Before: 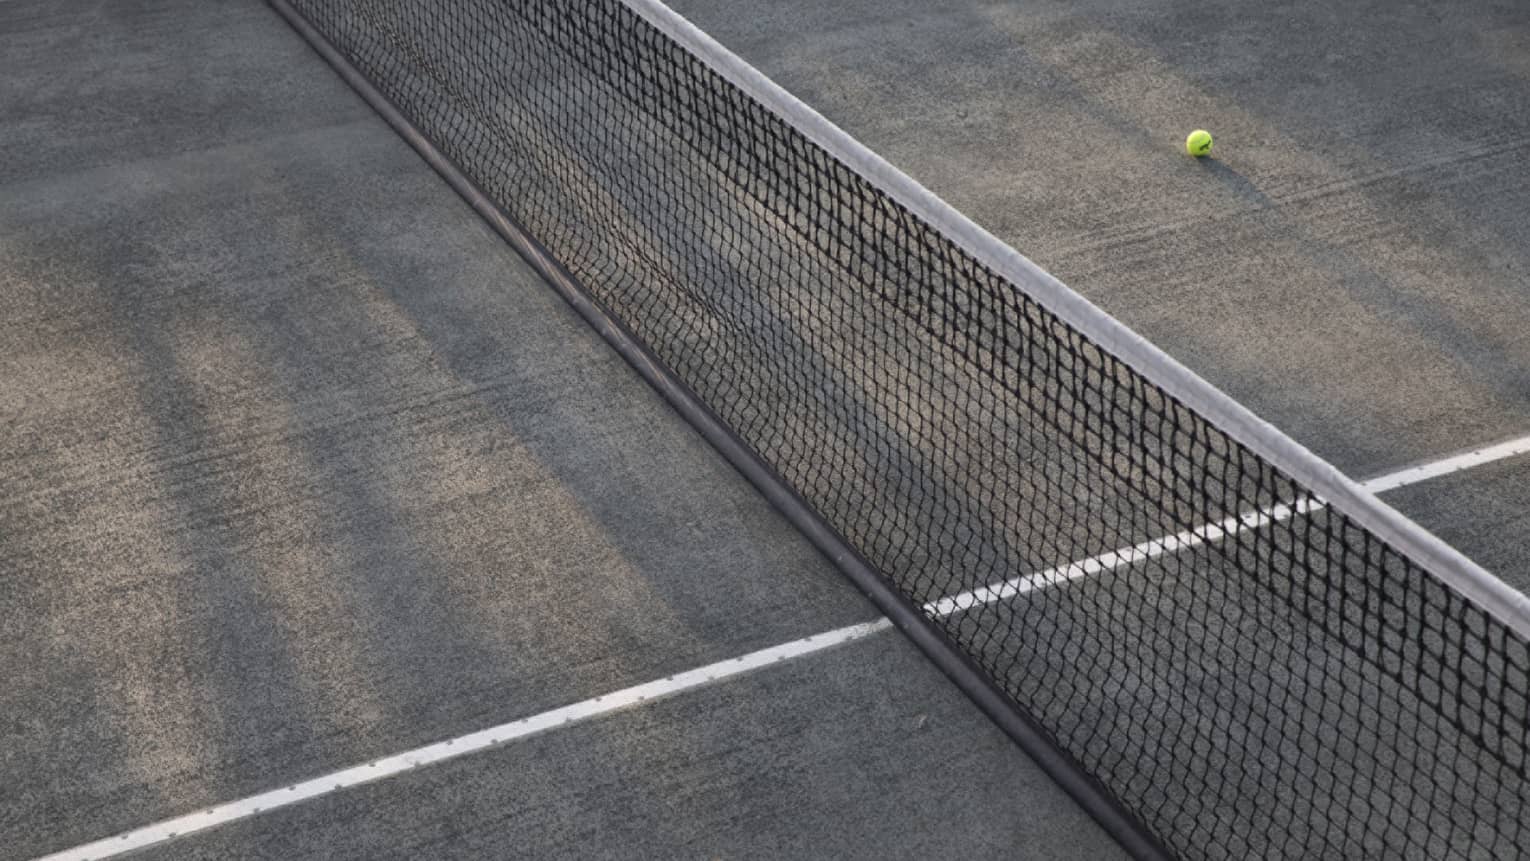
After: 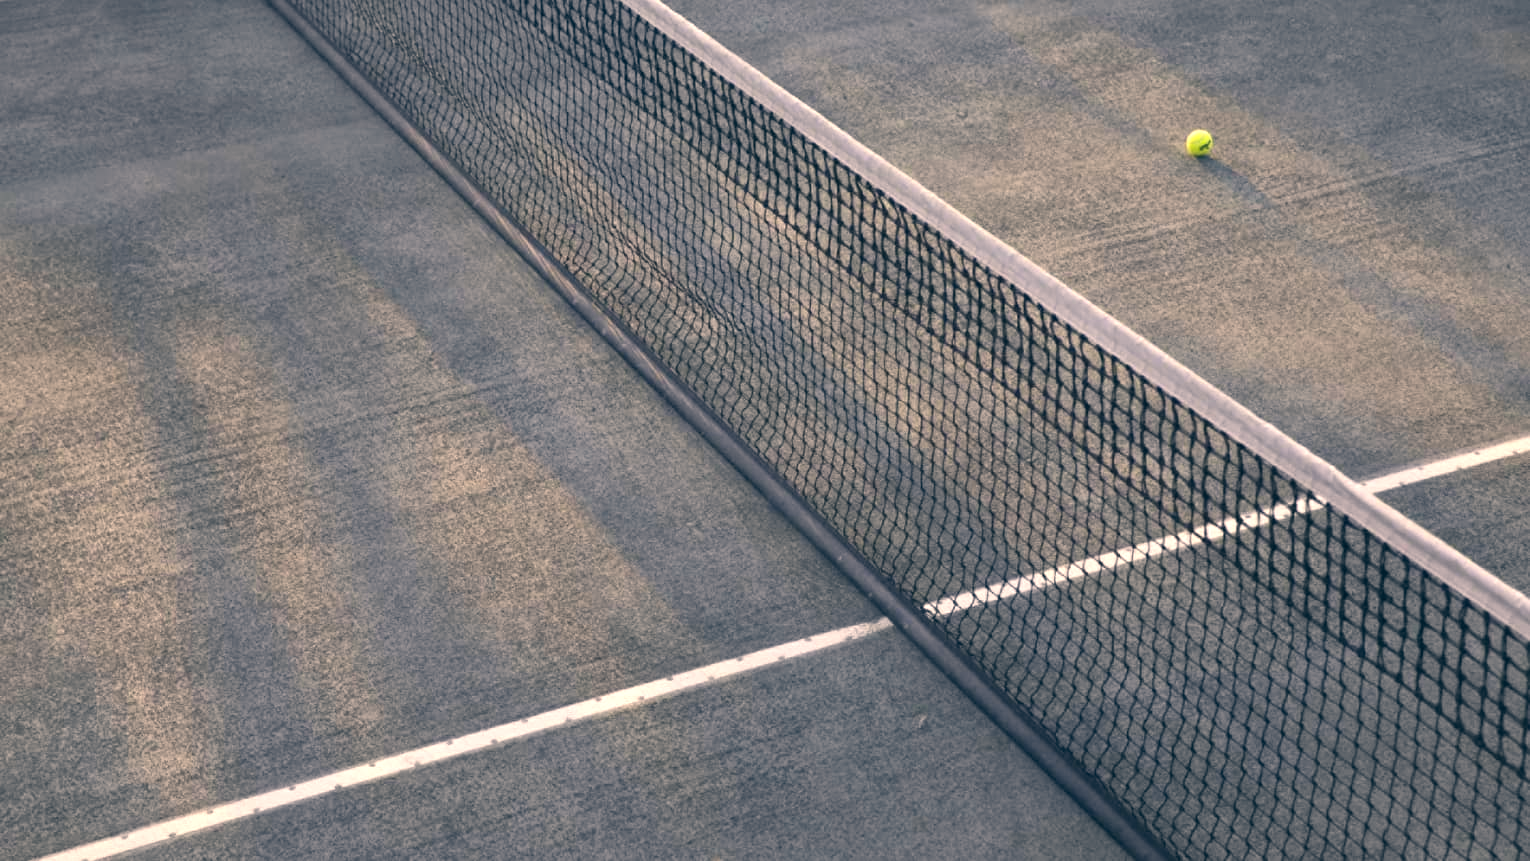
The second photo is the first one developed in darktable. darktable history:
exposure: black level correction -0.002, exposure 0.54 EV, compensate highlight preservation false
color correction: highlights a* 10.32, highlights b* 14.66, shadows a* -9.59, shadows b* -15.02
